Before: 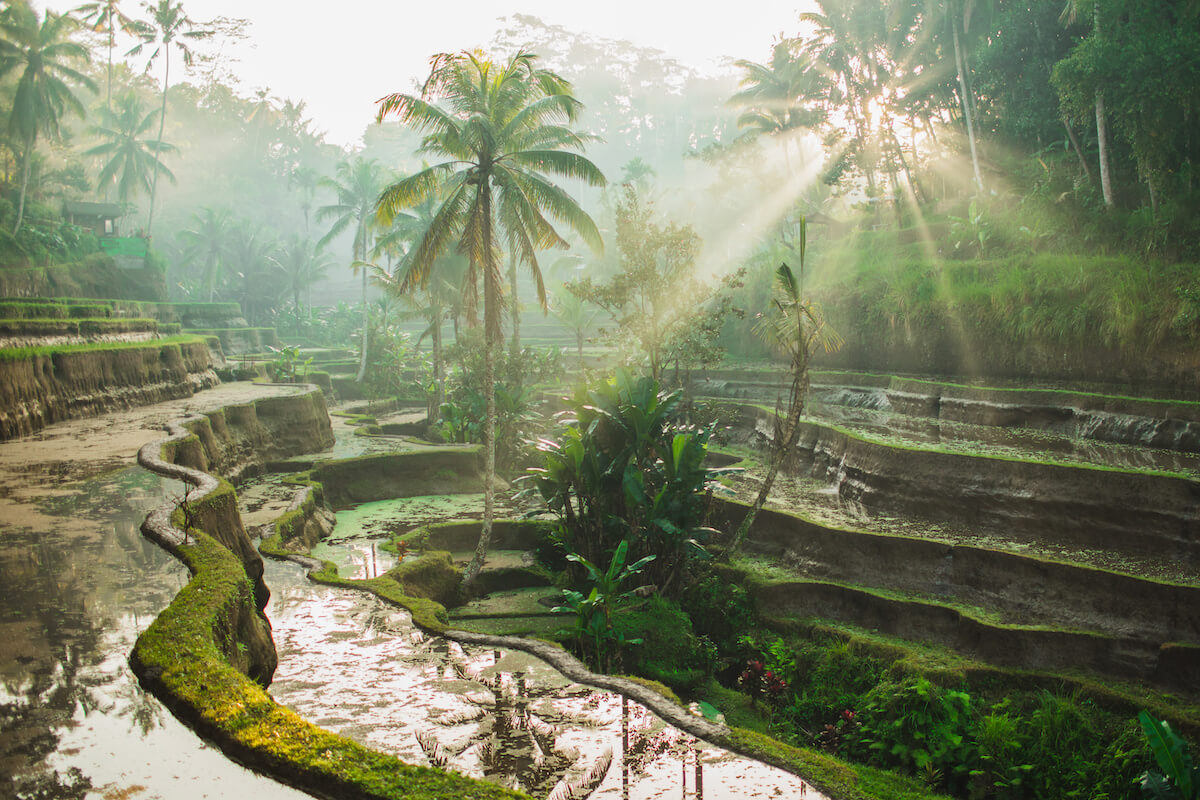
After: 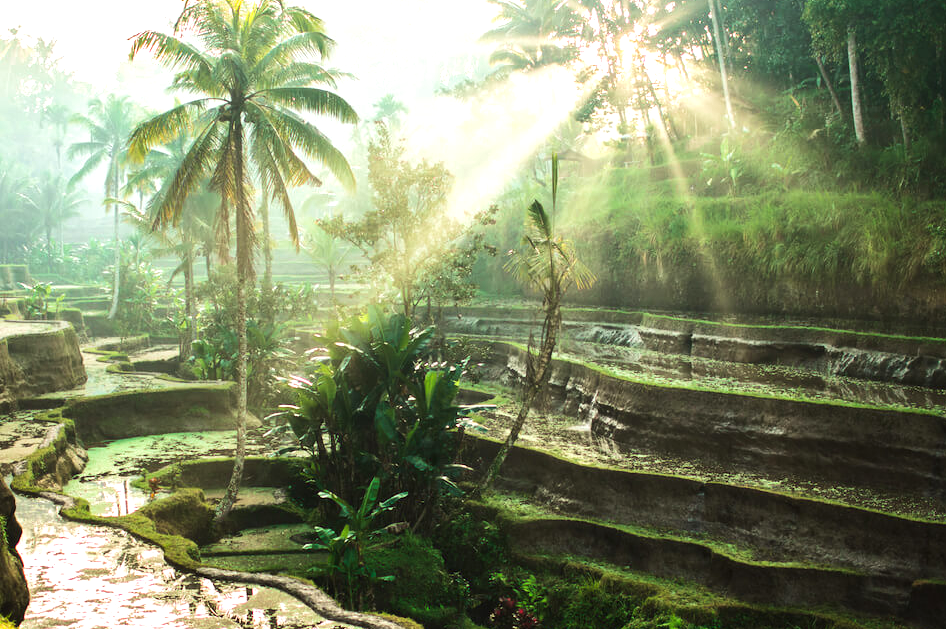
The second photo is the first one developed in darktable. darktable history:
local contrast: mode bilateral grid, contrast 20, coarseness 50, detail 120%, midtone range 0.2
tone equalizer: -8 EV -0.75 EV, -7 EV -0.7 EV, -6 EV -0.6 EV, -5 EV -0.4 EV, -3 EV 0.4 EV, -2 EV 0.6 EV, -1 EV 0.7 EV, +0 EV 0.75 EV, edges refinement/feathering 500, mask exposure compensation -1.57 EV, preserve details no
velvia: on, module defaults
crop and rotate: left 20.74%, top 7.912%, right 0.375%, bottom 13.378%
